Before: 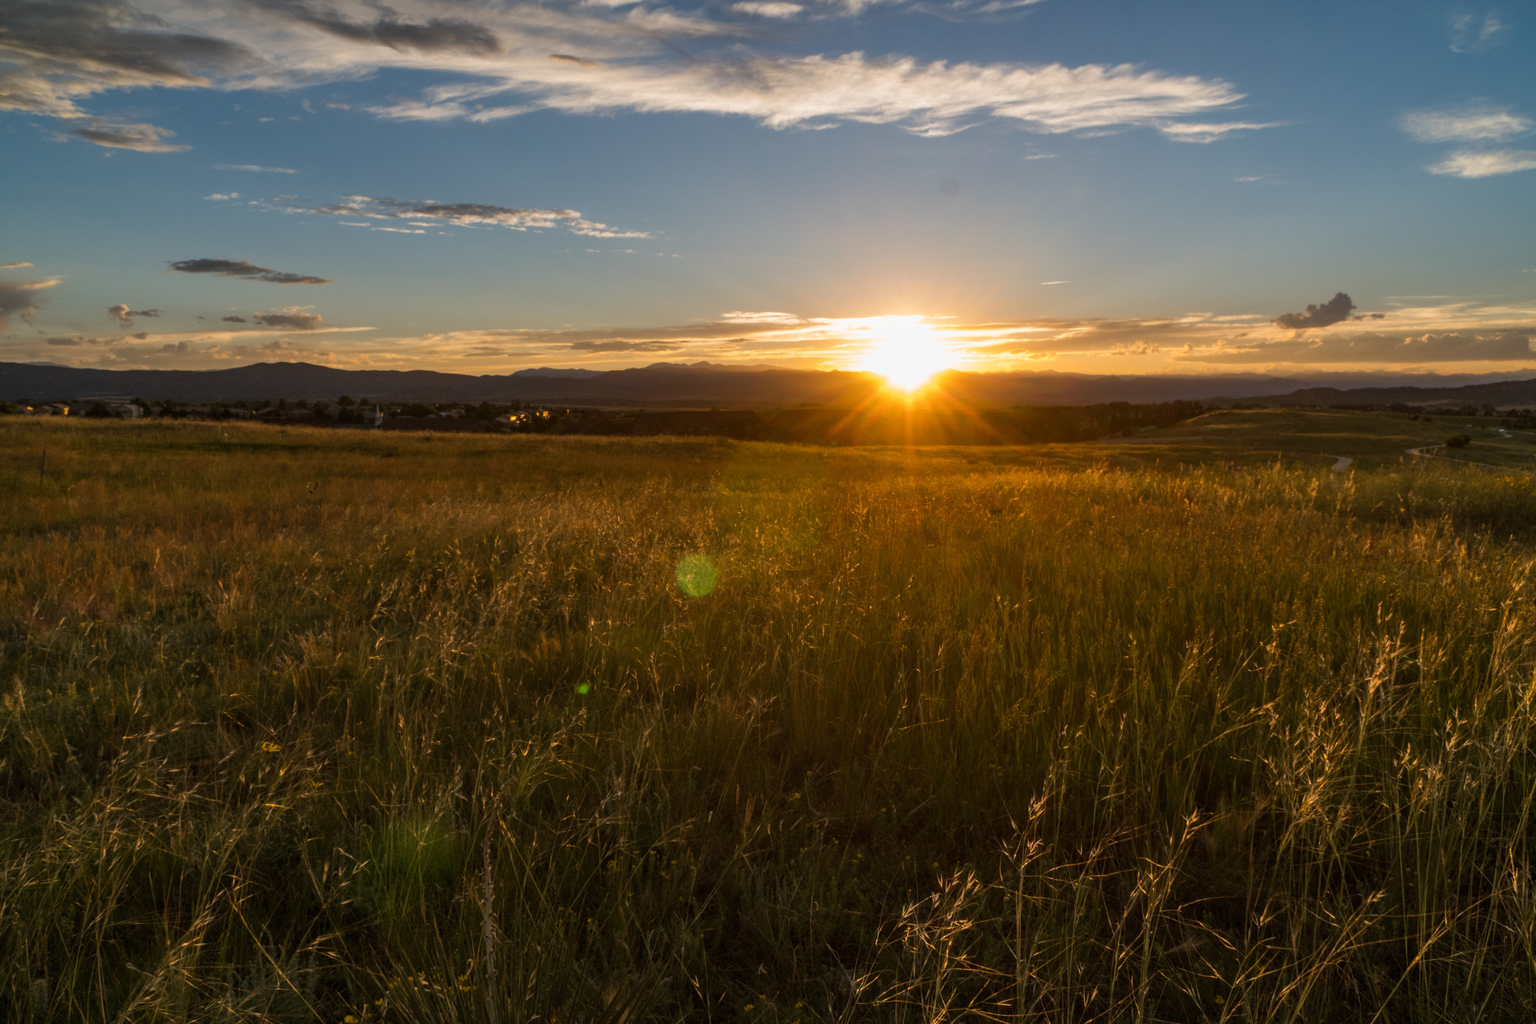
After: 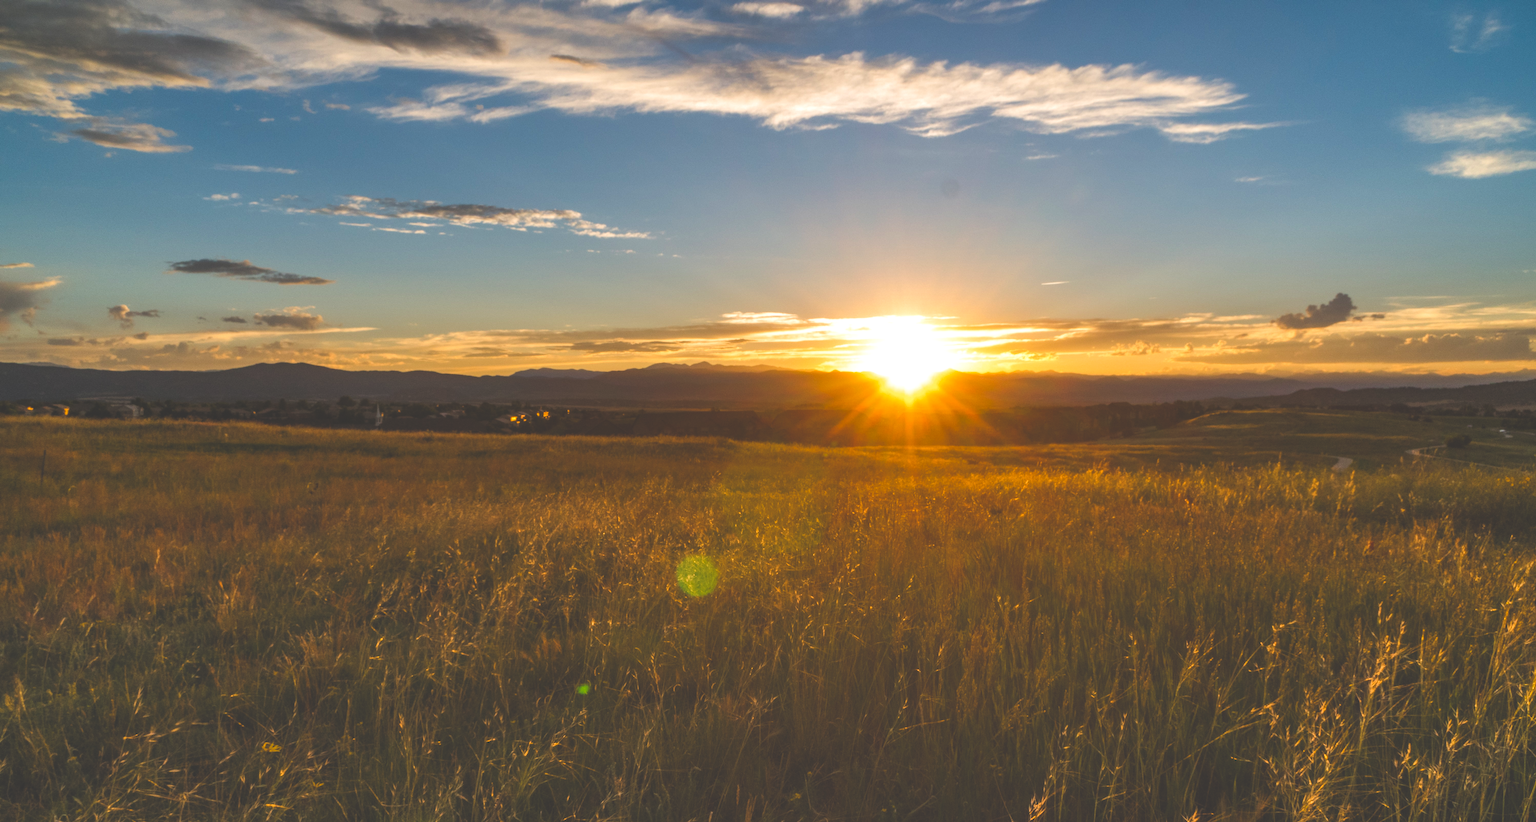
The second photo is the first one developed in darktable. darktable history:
crop: bottom 19.644%
velvia: strength 32%, mid-tones bias 0.2
local contrast: detail 130%
exposure: black level correction -0.041, exposure 0.064 EV, compensate highlight preservation false
